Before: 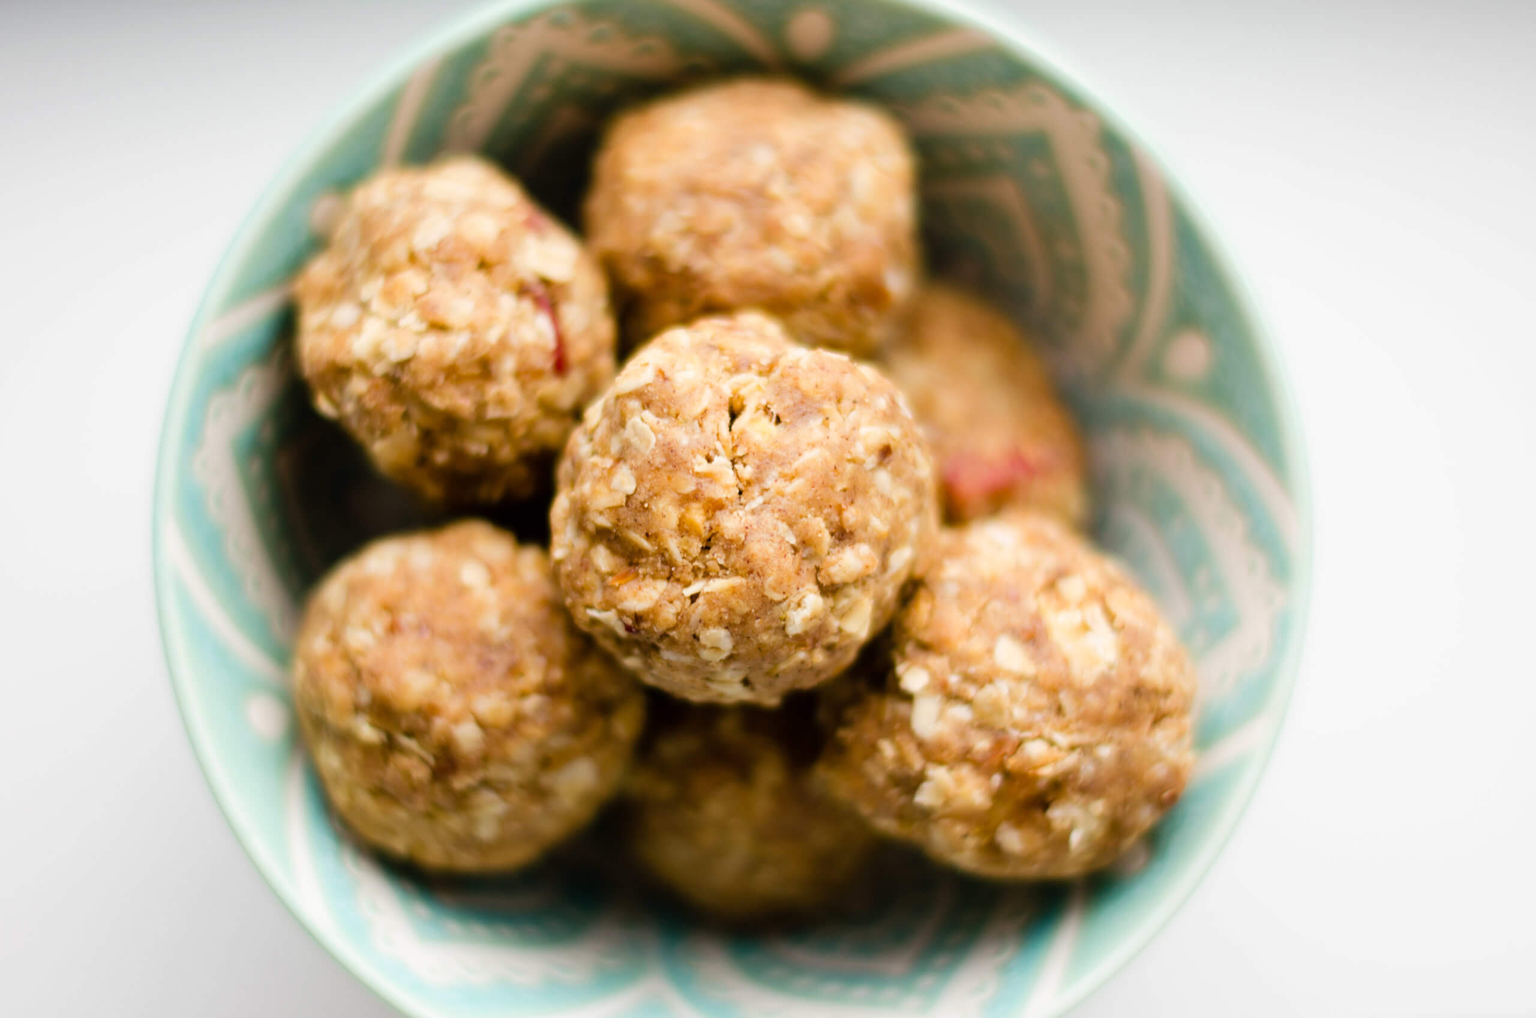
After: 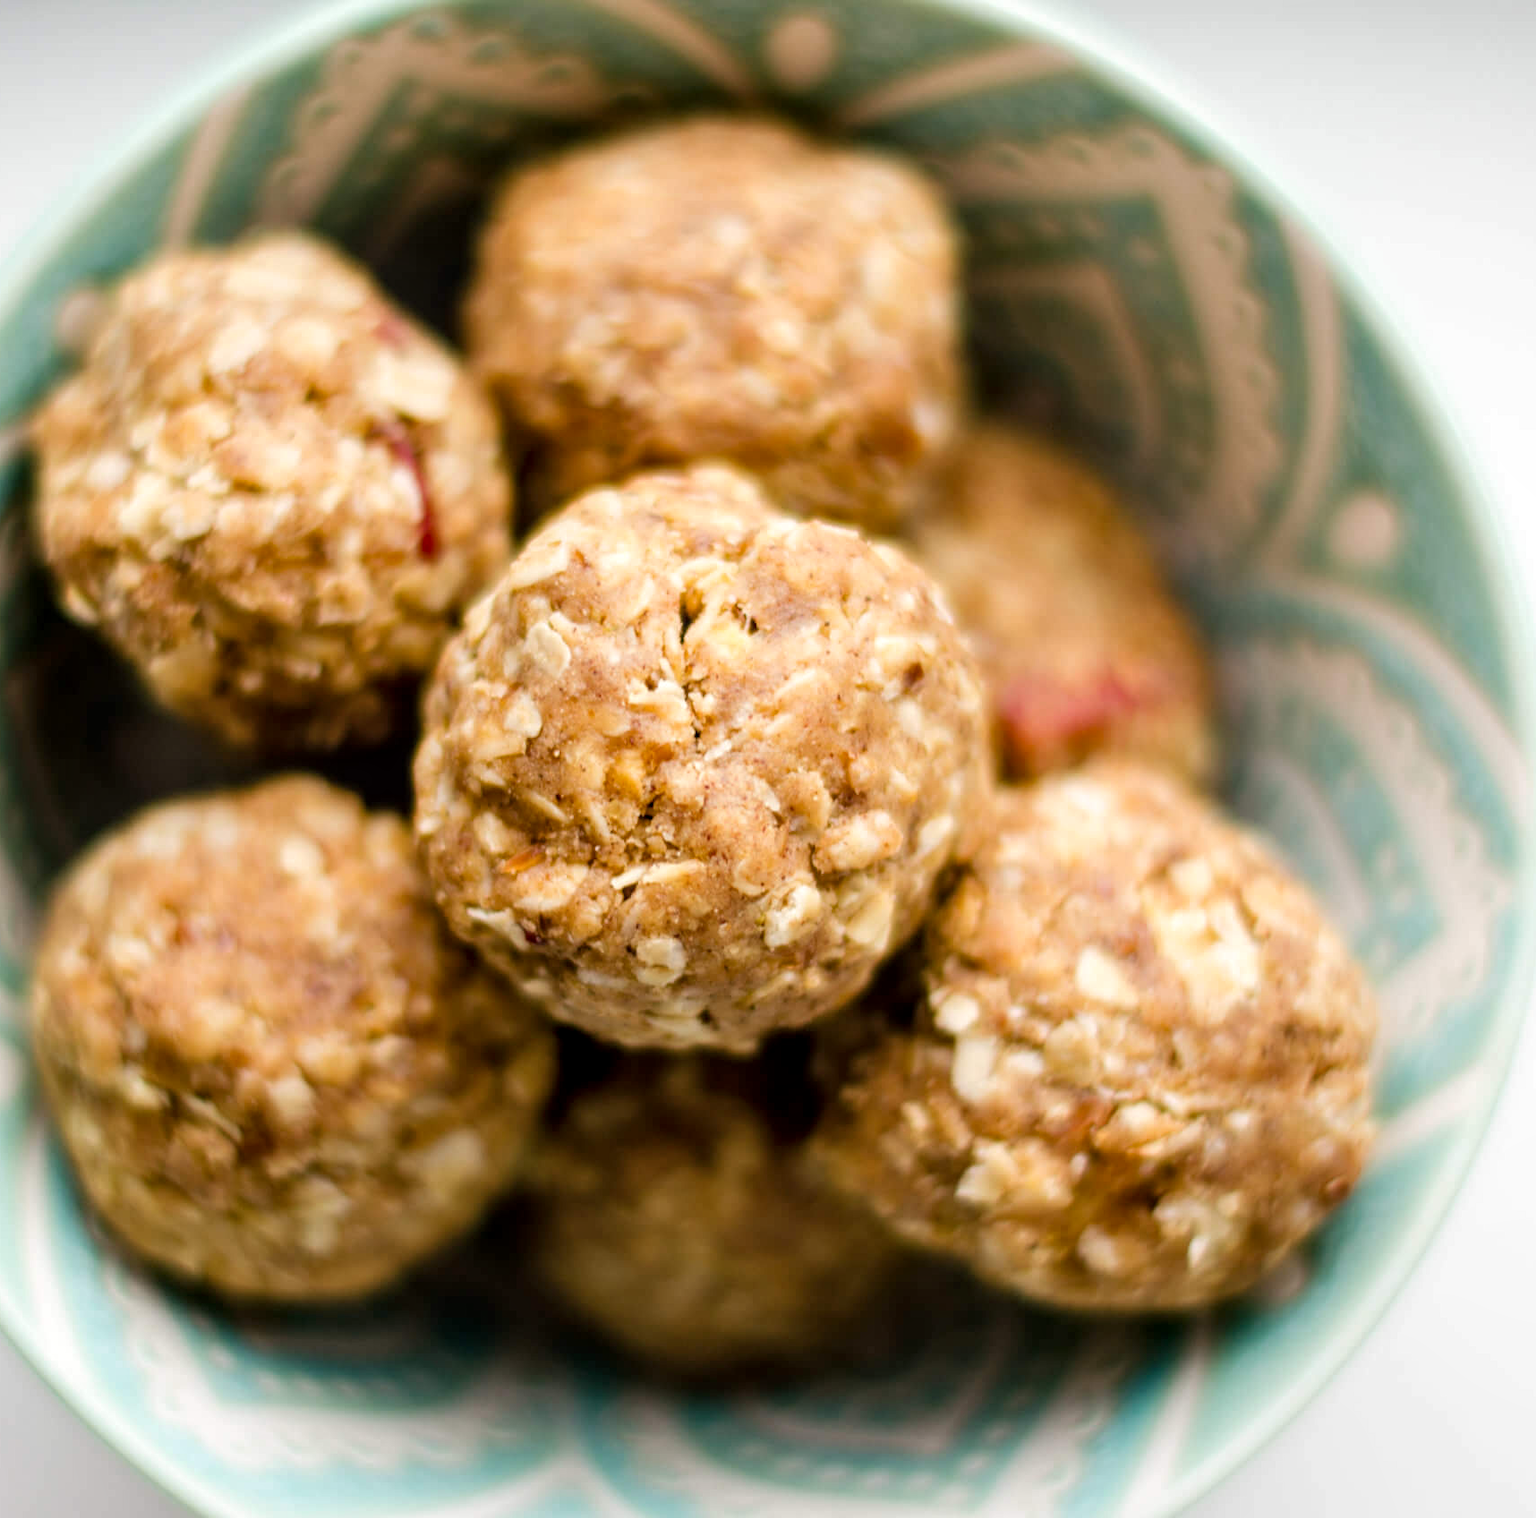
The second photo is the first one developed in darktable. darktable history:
exposure: compensate highlight preservation false
local contrast: detail 130%
crop and rotate: left 17.801%, right 15.157%
